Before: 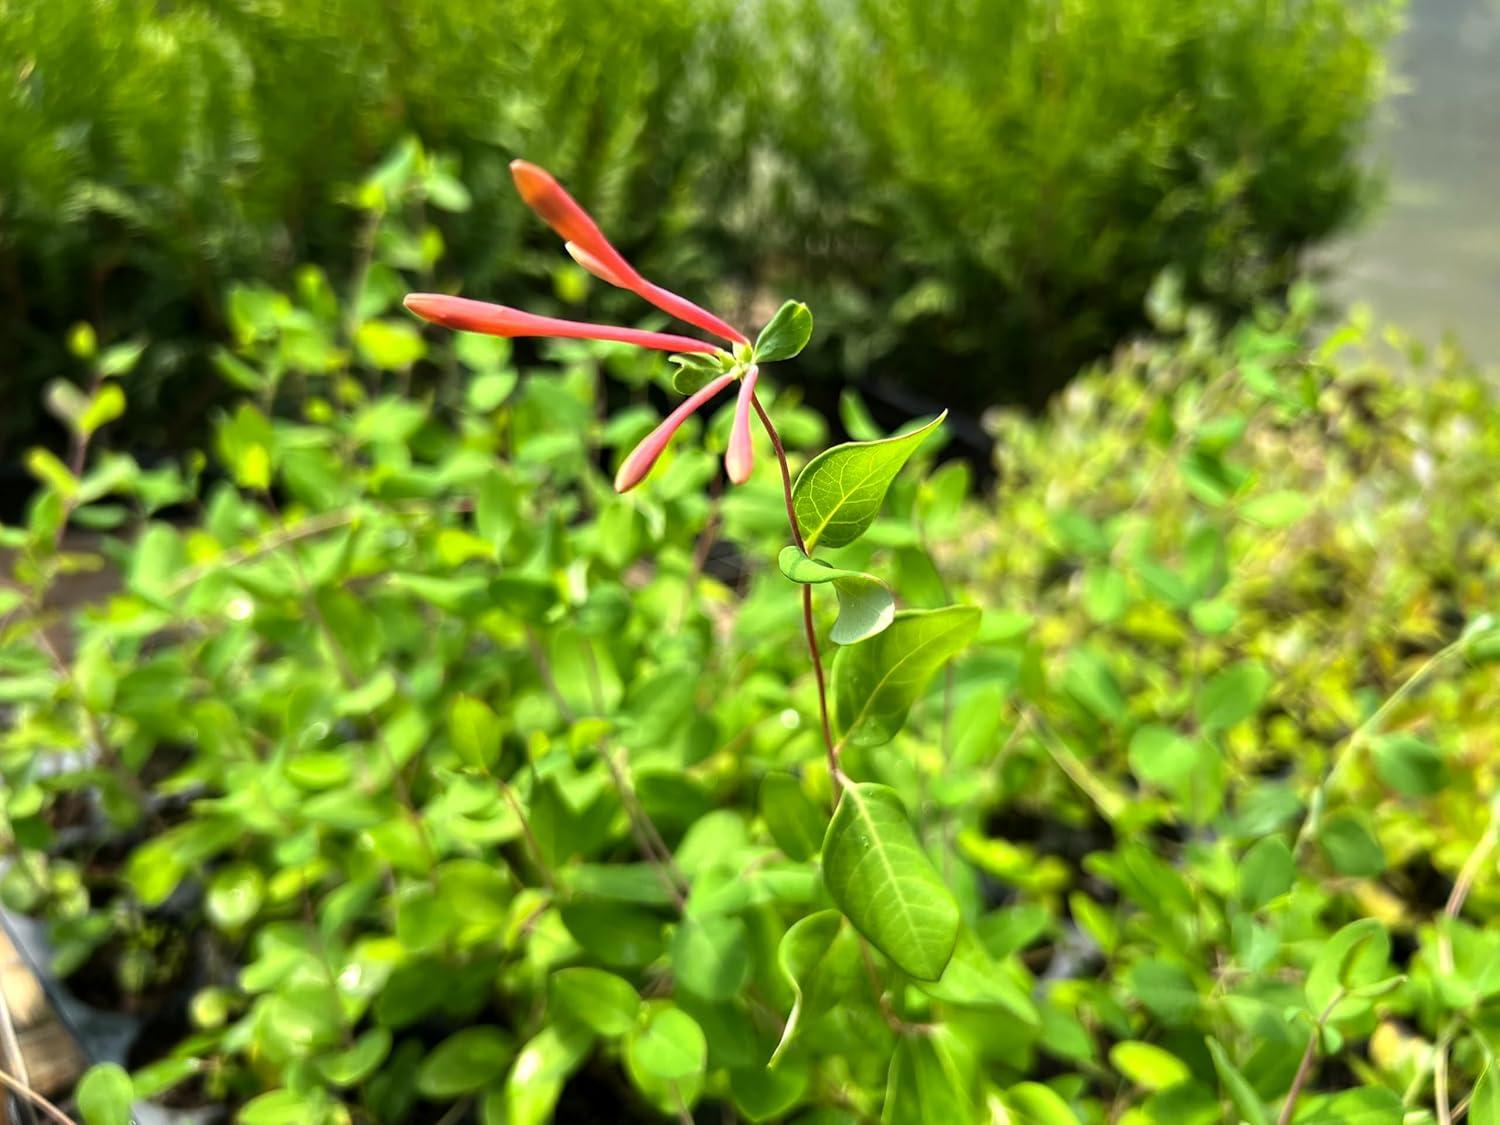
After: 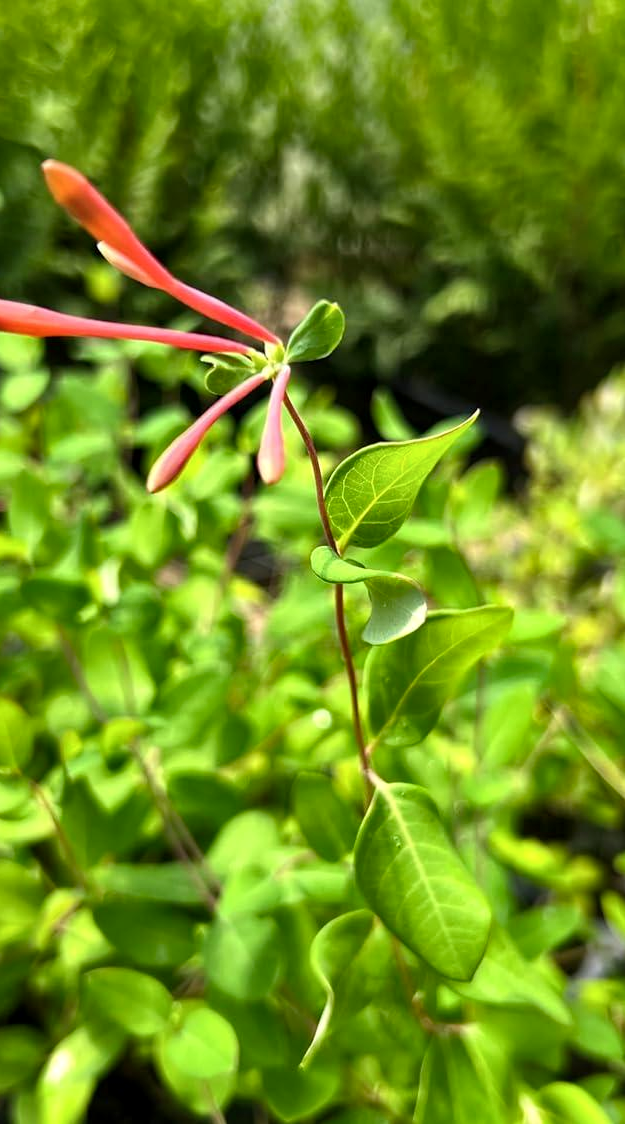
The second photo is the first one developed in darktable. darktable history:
shadows and highlights: shadows 58.82, soften with gaussian
crop: left 31.225%, right 27.065%
color balance rgb: perceptual saturation grading › global saturation 1.484%, perceptual saturation grading › highlights -3.02%, perceptual saturation grading › mid-tones 4.615%, perceptual saturation grading › shadows 7.092%
local contrast: mode bilateral grid, contrast 20, coarseness 49, detail 119%, midtone range 0.2
